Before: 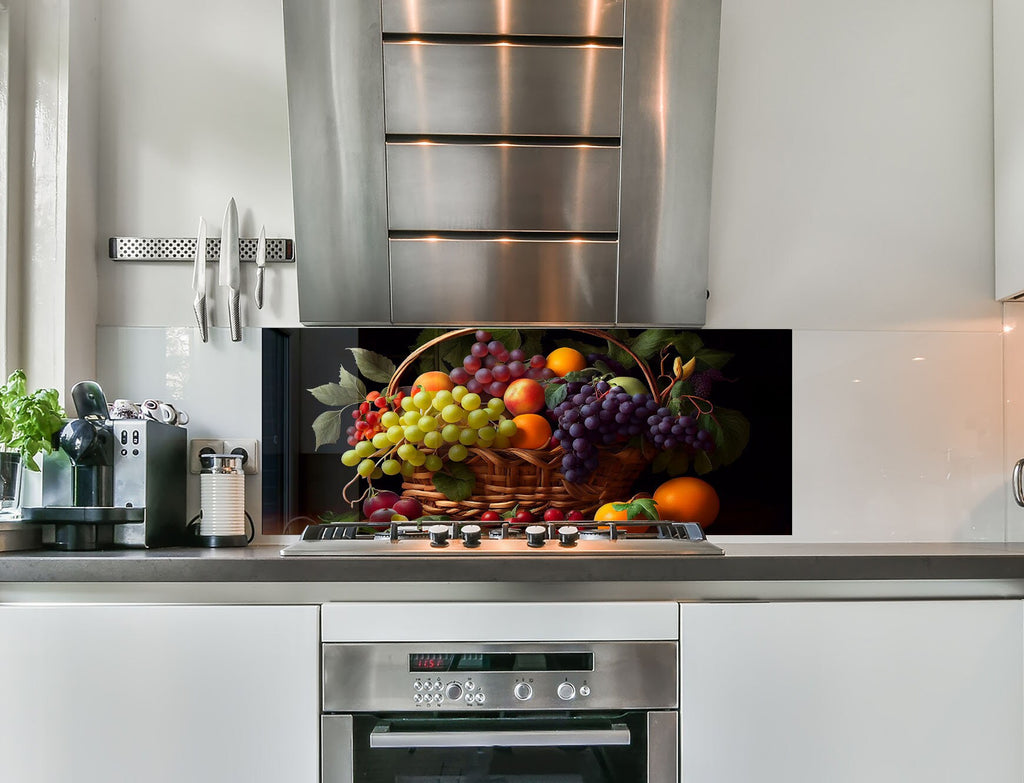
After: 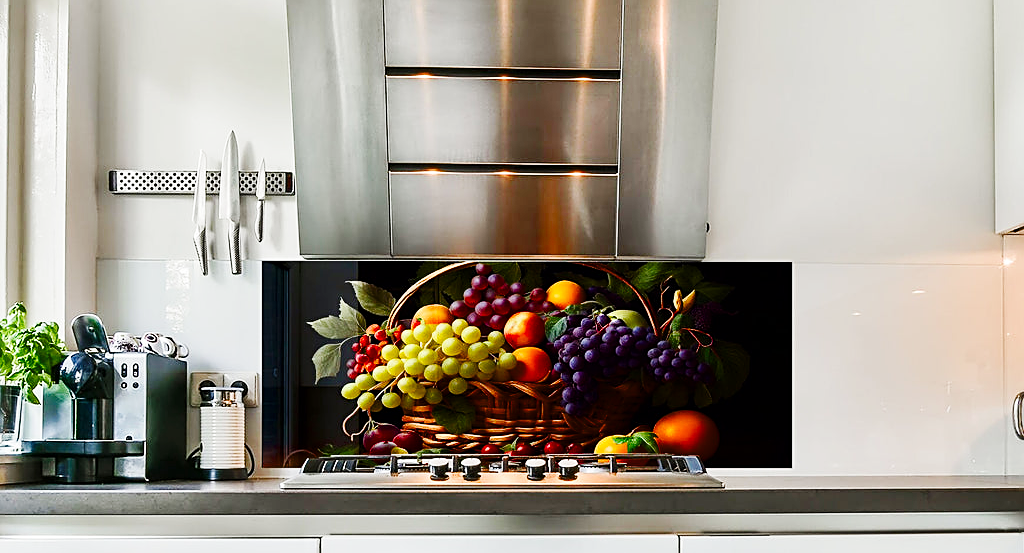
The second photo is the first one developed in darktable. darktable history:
crop and rotate: top 8.618%, bottom 20.662%
base curve: curves: ch0 [(0, 0) (0.032, 0.025) (0.121, 0.166) (0.206, 0.329) (0.605, 0.79) (1, 1)], preserve colors none
color balance rgb: perceptual saturation grading › global saturation 20%, perceptual saturation grading › highlights -25.581%, perceptual saturation grading › shadows 24.882%, global vibrance 15.983%, saturation formula JzAzBz (2021)
sharpen: amount 0.567
